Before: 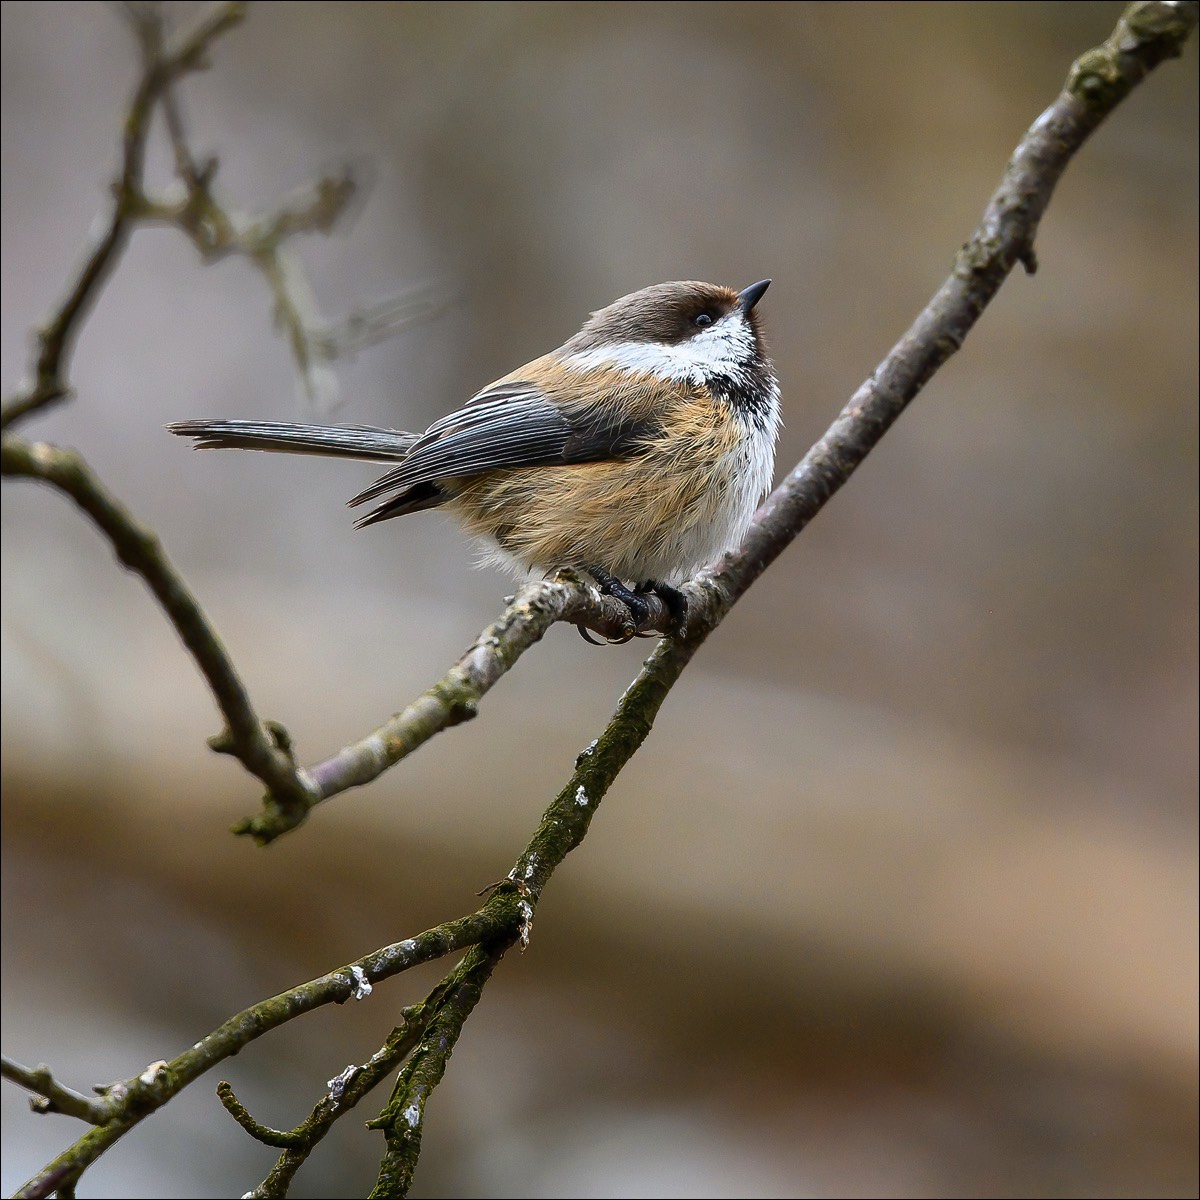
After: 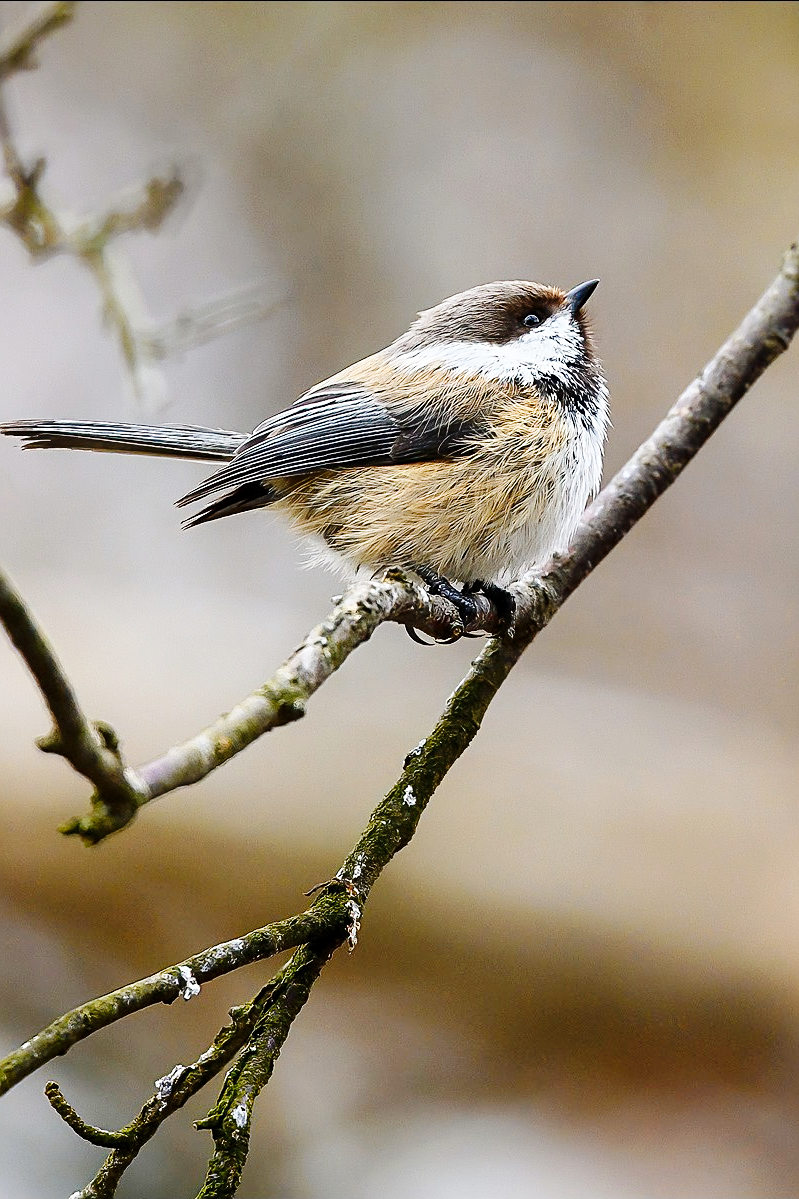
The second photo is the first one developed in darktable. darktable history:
base curve: curves: ch0 [(0, 0) (0.036, 0.025) (0.121, 0.166) (0.206, 0.329) (0.605, 0.79) (1, 1)], preserve colors none
sharpen: on, module defaults
crop and rotate: left 14.379%, right 18.981%
